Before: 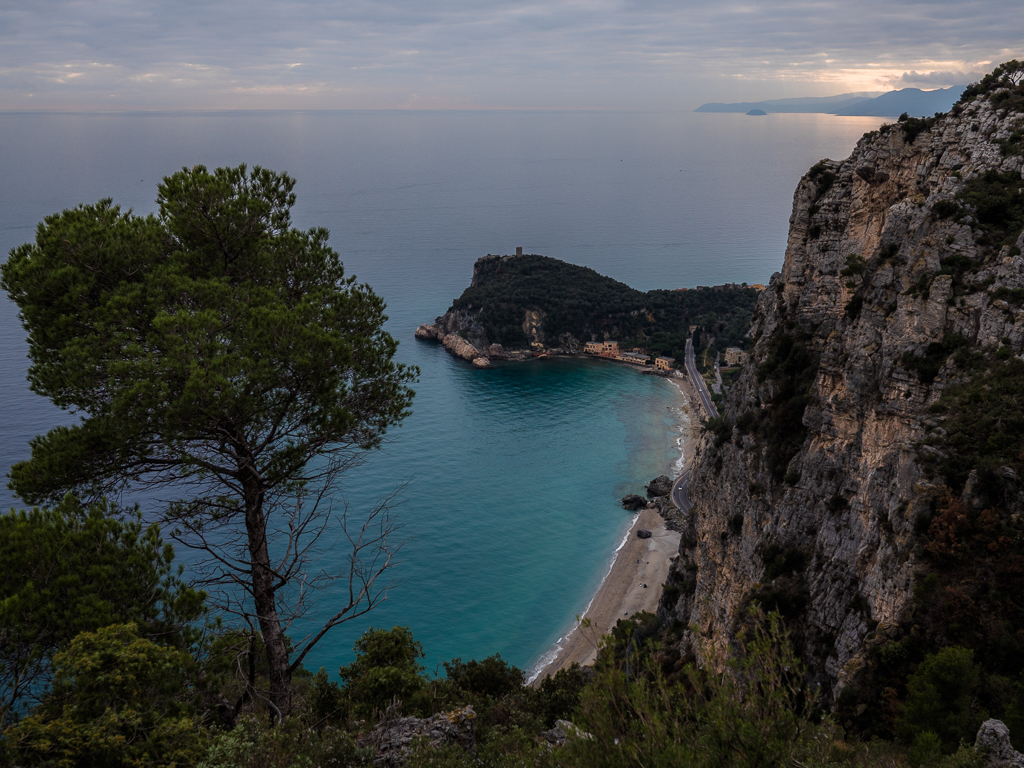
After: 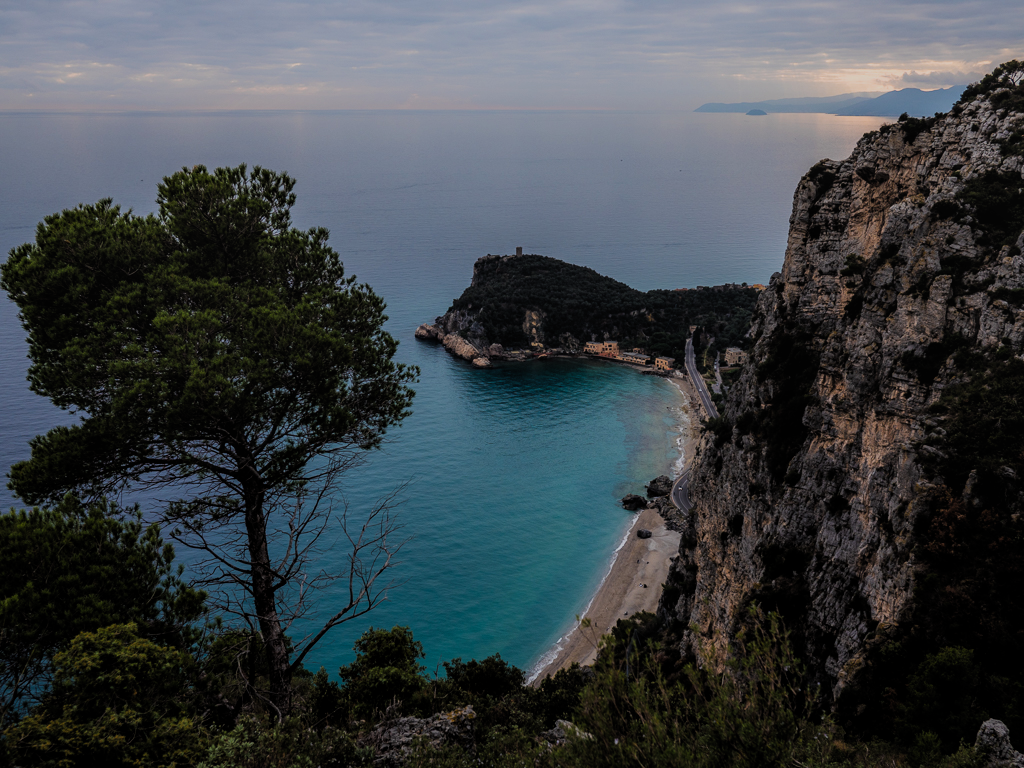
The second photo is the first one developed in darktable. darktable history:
filmic rgb: black relative exposure -7.65 EV, white relative exposure 4.56 EV, threshold 5.99 EV, hardness 3.61, add noise in highlights 0.099, color science v4 (2020), type of noise poissonian, enable highlight reconstruction true
local contrast: detail 110%
contrast brightness saturation: contrast 0.035, saturation 0.155
